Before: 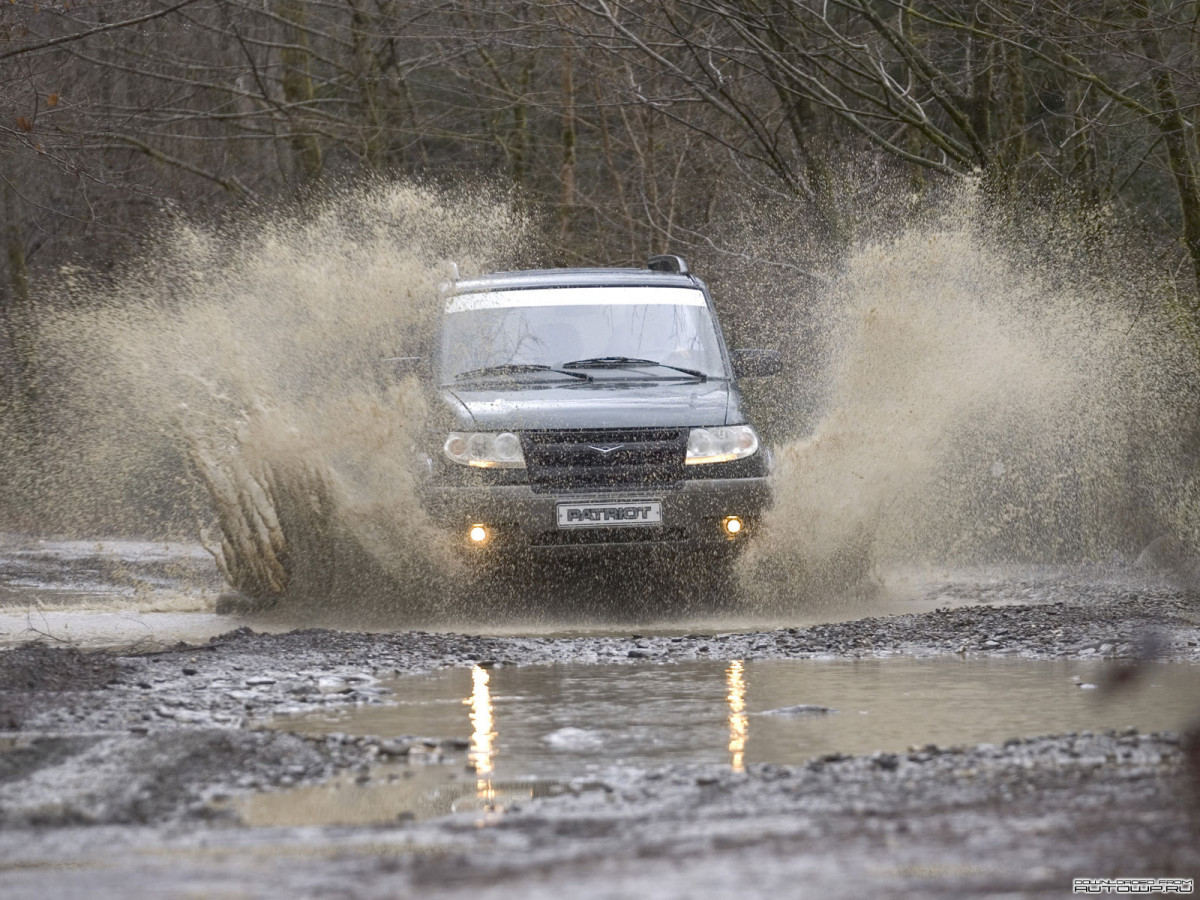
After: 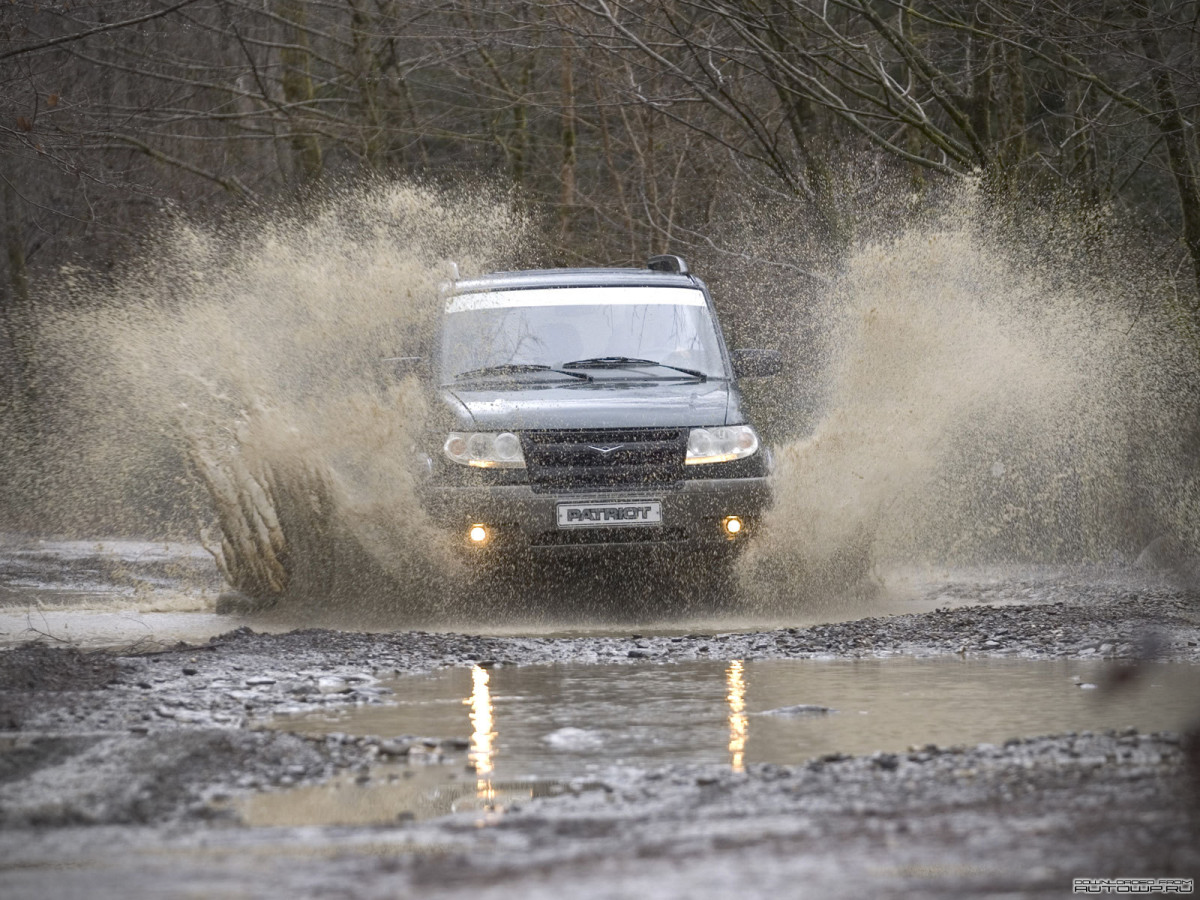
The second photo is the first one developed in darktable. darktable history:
tone equalizer: on, module defaults
vignetting: on, module defaults
